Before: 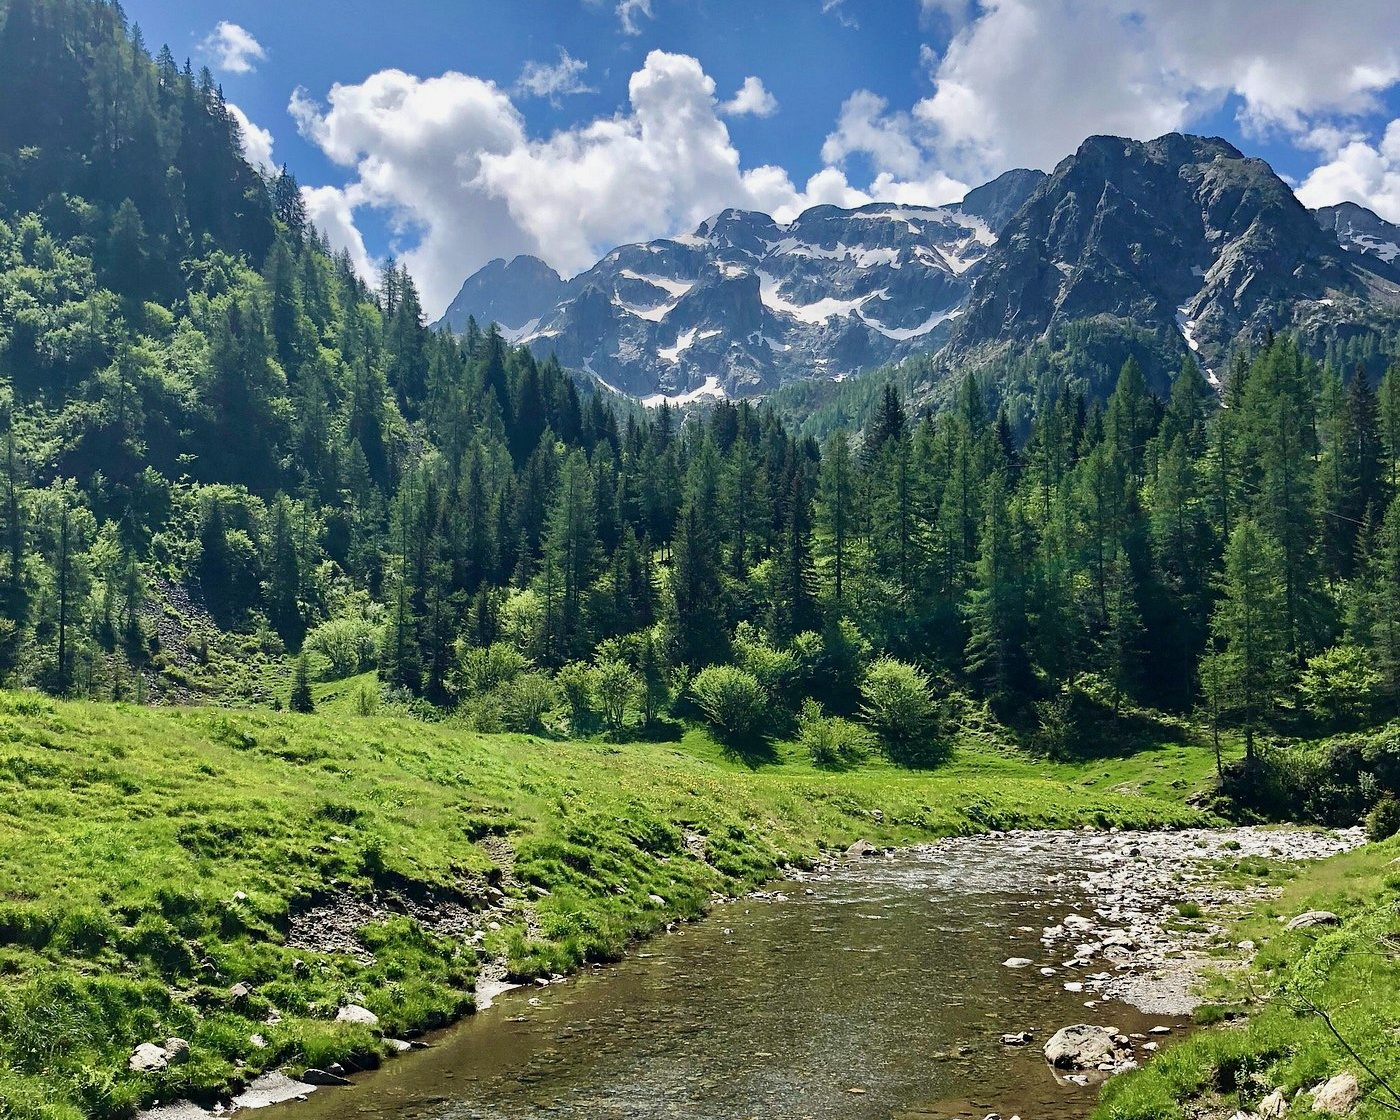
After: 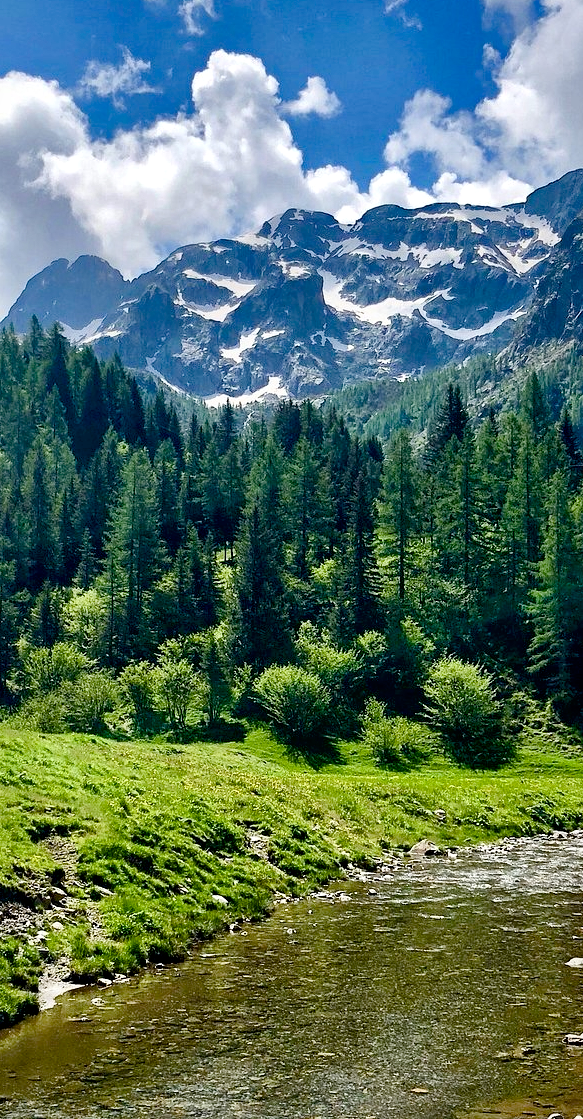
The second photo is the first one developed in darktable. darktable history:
color balance rgb: perceptual saturation grading › global saturation 20%, perceptual saturation grading › highlights -25%, perceptual saturation grading › shadows 50%
crop: left 31.229%, right 27.105%
local contrast: mode bilateral grid, contrast 25, coarseness 60, detail 151%, midtone range 0.2
